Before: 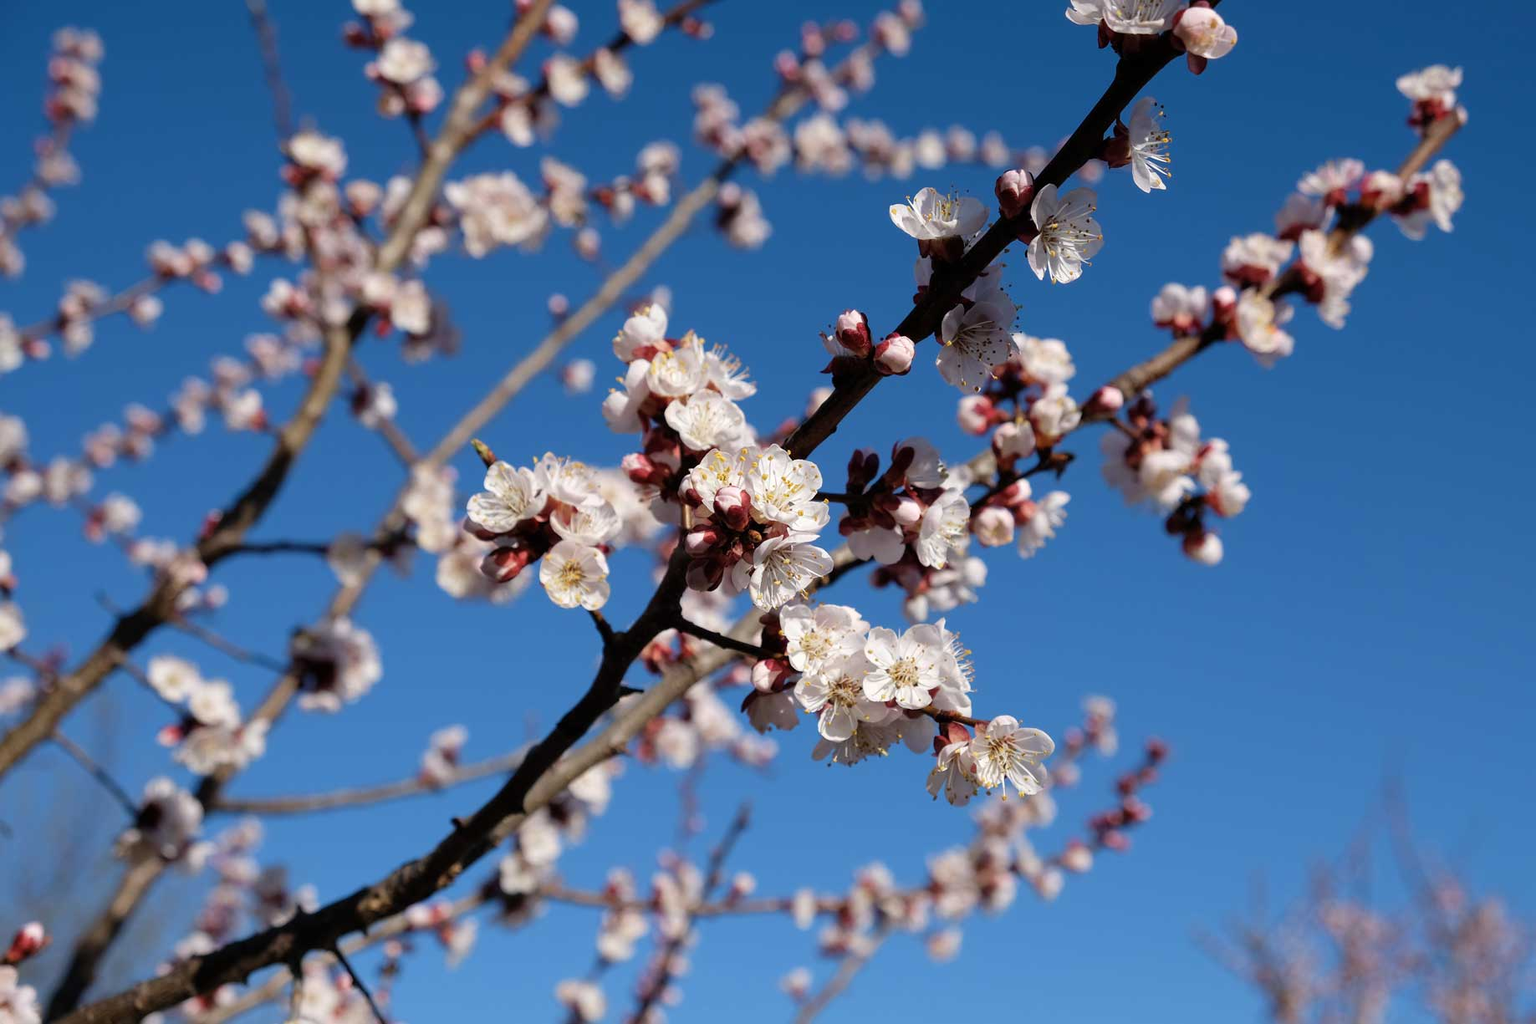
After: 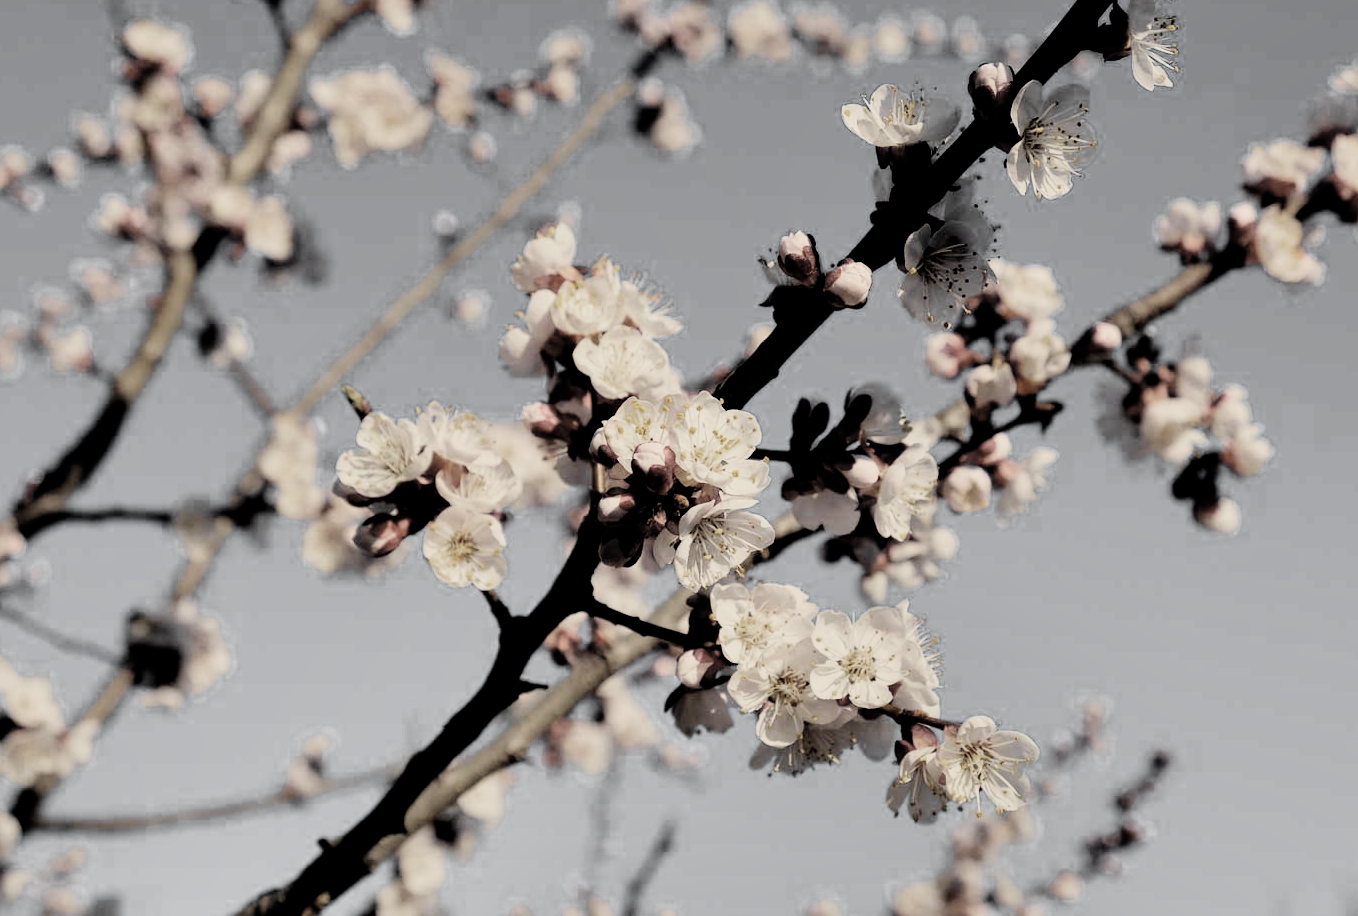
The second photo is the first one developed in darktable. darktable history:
color correction: highlights a* 1.42, highlights b* 18.11
shadows and highlights: radius 108.37, shadows 41.3, highlights -72.68, low approximation 0.01, soften with gaussian
tone curve: curves: ch0 [(0, 0) (0.004, 0.001) (0.133, 0.112) (0.325, 0.362) (0.832, 0.893) (1, 1)], preserve colors none
crop and rotate: left 12.154%, top 11.465%, right 13.903%, bottom 13.751%
color zones: curves: ch0 [(0, 0.613) (0.01, 0.613) (0.245, 0.448) (0.498, 0.529) (0.642, 0.665) (0.879, 0.777) (0.99, 0.613)]; ch1 [(0, 0.035) (0.121, 0.189) (0.259, 0.197) (0.415, 0.061) (0.589, 0.022) (0.732, 0.022) (0.857, 0.026) (0.991, 0.053)]
velvia: on, module defaults
filmic rgb: black relative exposure -7.73 EV, white relative exposure 4.38 EV, threshold 2.96 EV, target black luminance 0%, hardness 3.76, latitude 50.81%, contrast 1.068, highlights saturation mix 8.85%, shadows ↔ highlights balance -0.259%, color science v6 (2022), enable highlight reconstruction true
